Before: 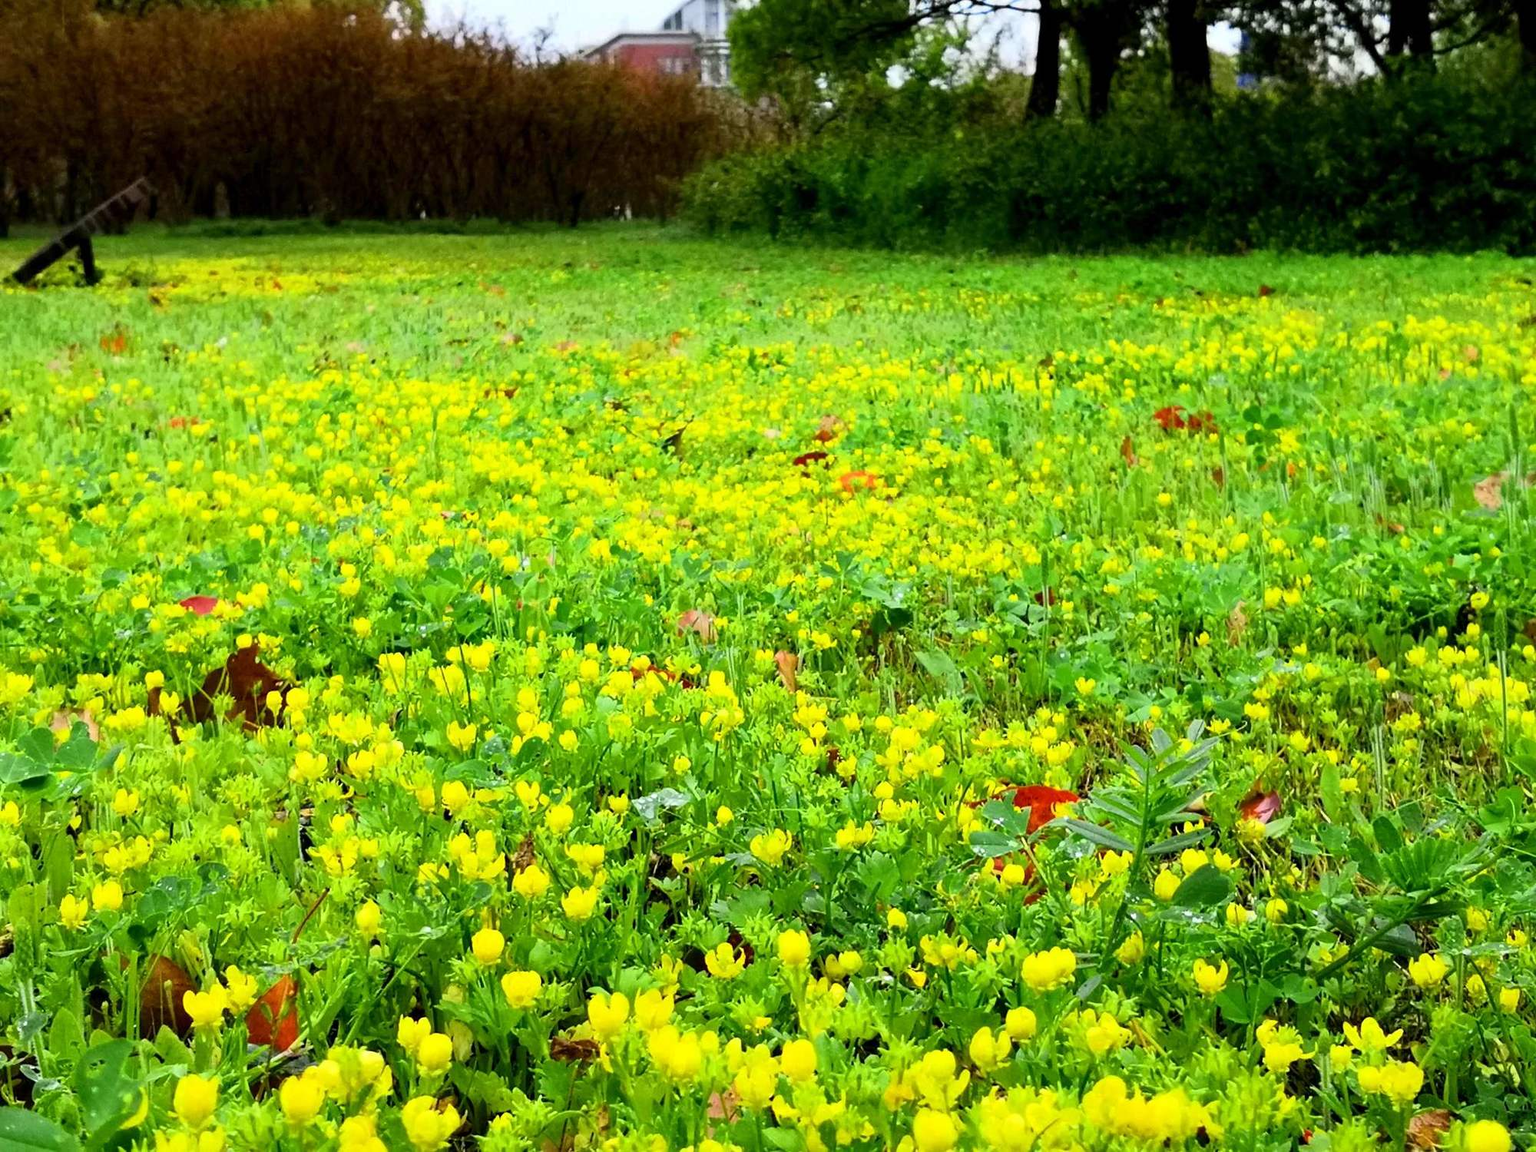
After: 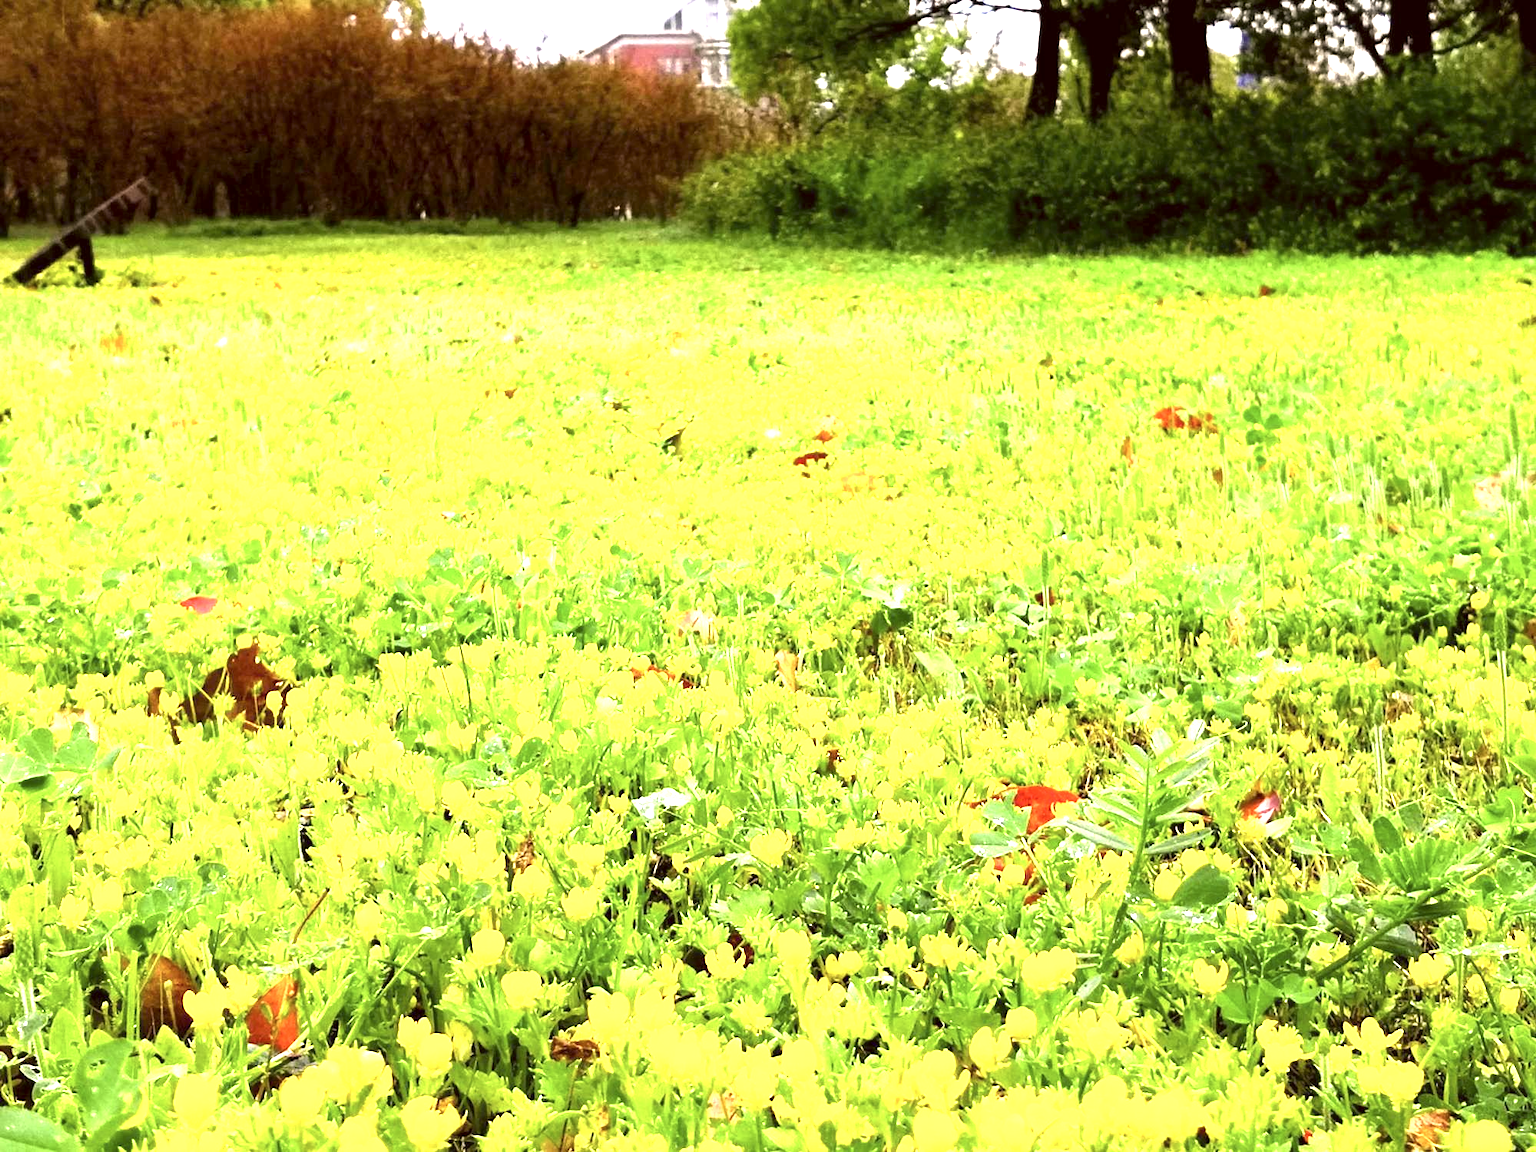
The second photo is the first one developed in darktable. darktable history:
color correction: highlights a* 10.21, highlights b* 9.79, shadows a* 8.61, shadows b* 7.88, saturation 0.8
exposure: black level correction 0, exposure 1.5 EV, compensate highlight preservation false
